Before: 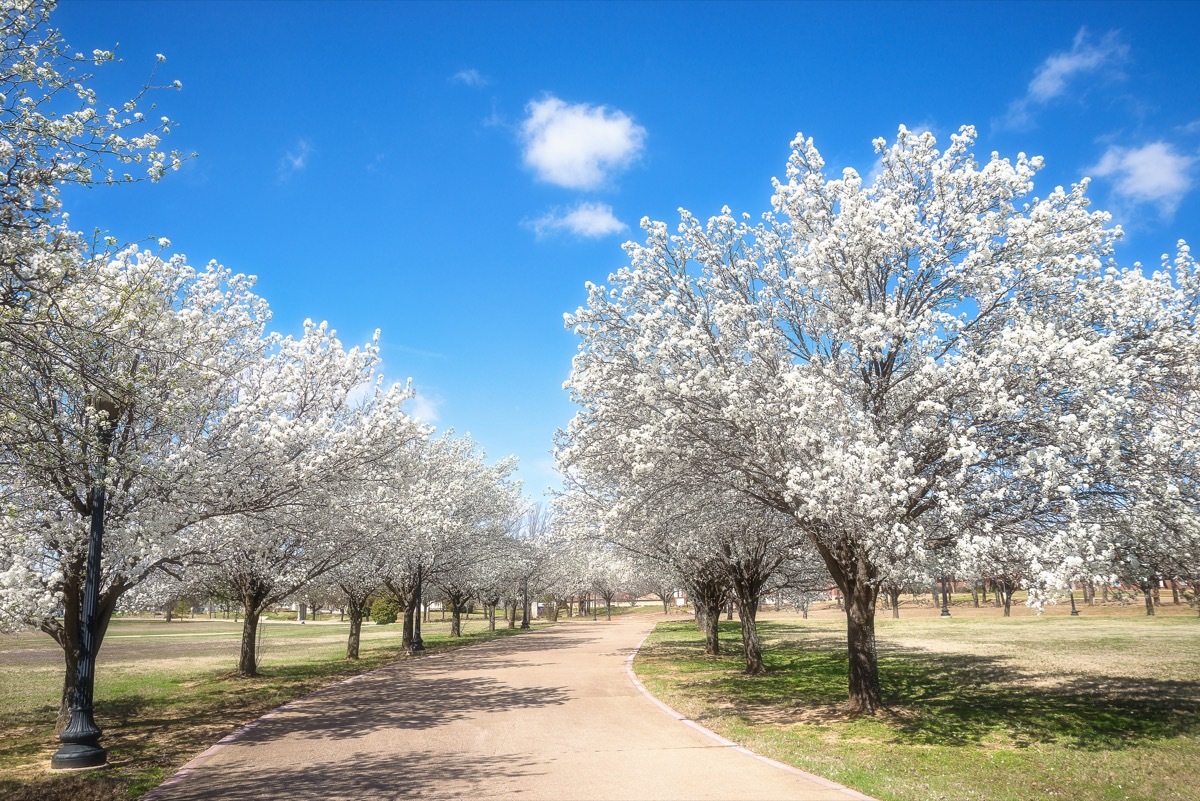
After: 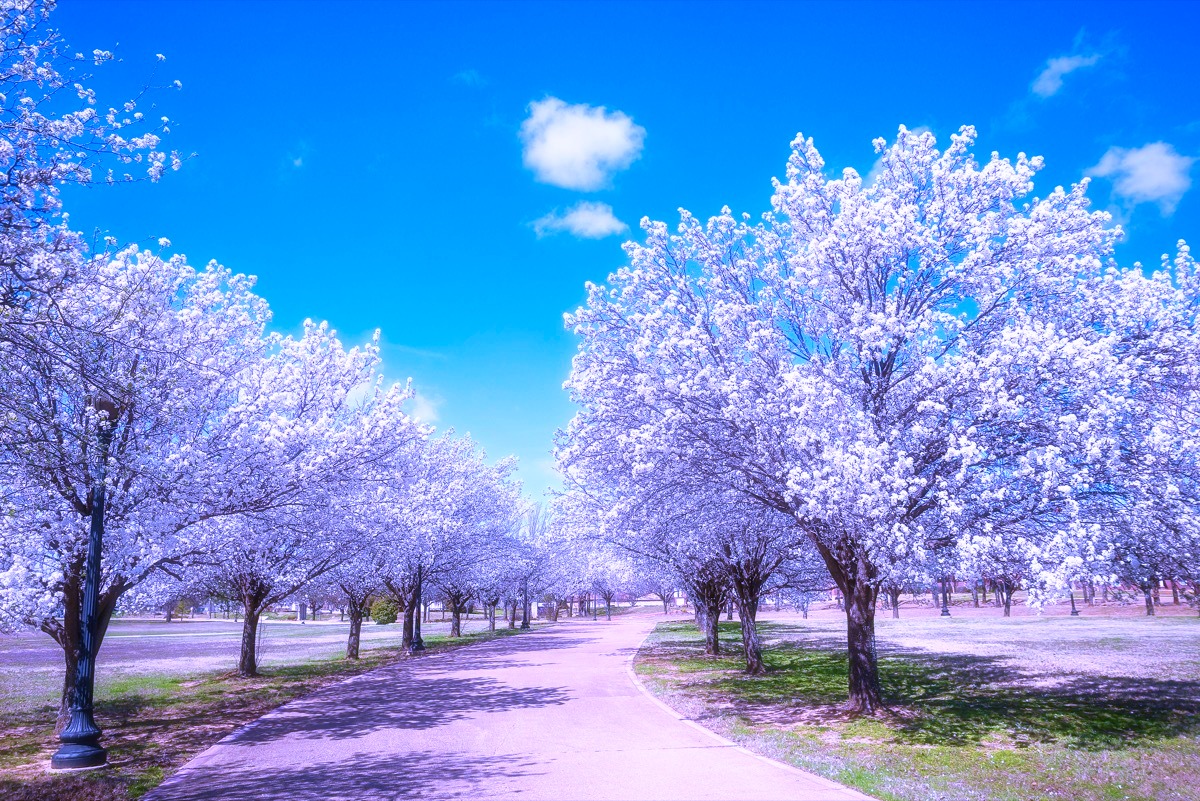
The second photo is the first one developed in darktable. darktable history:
color correction: saturation 1.32
white balance: red 0.98, blue 1.61
velvia: strength 40%
